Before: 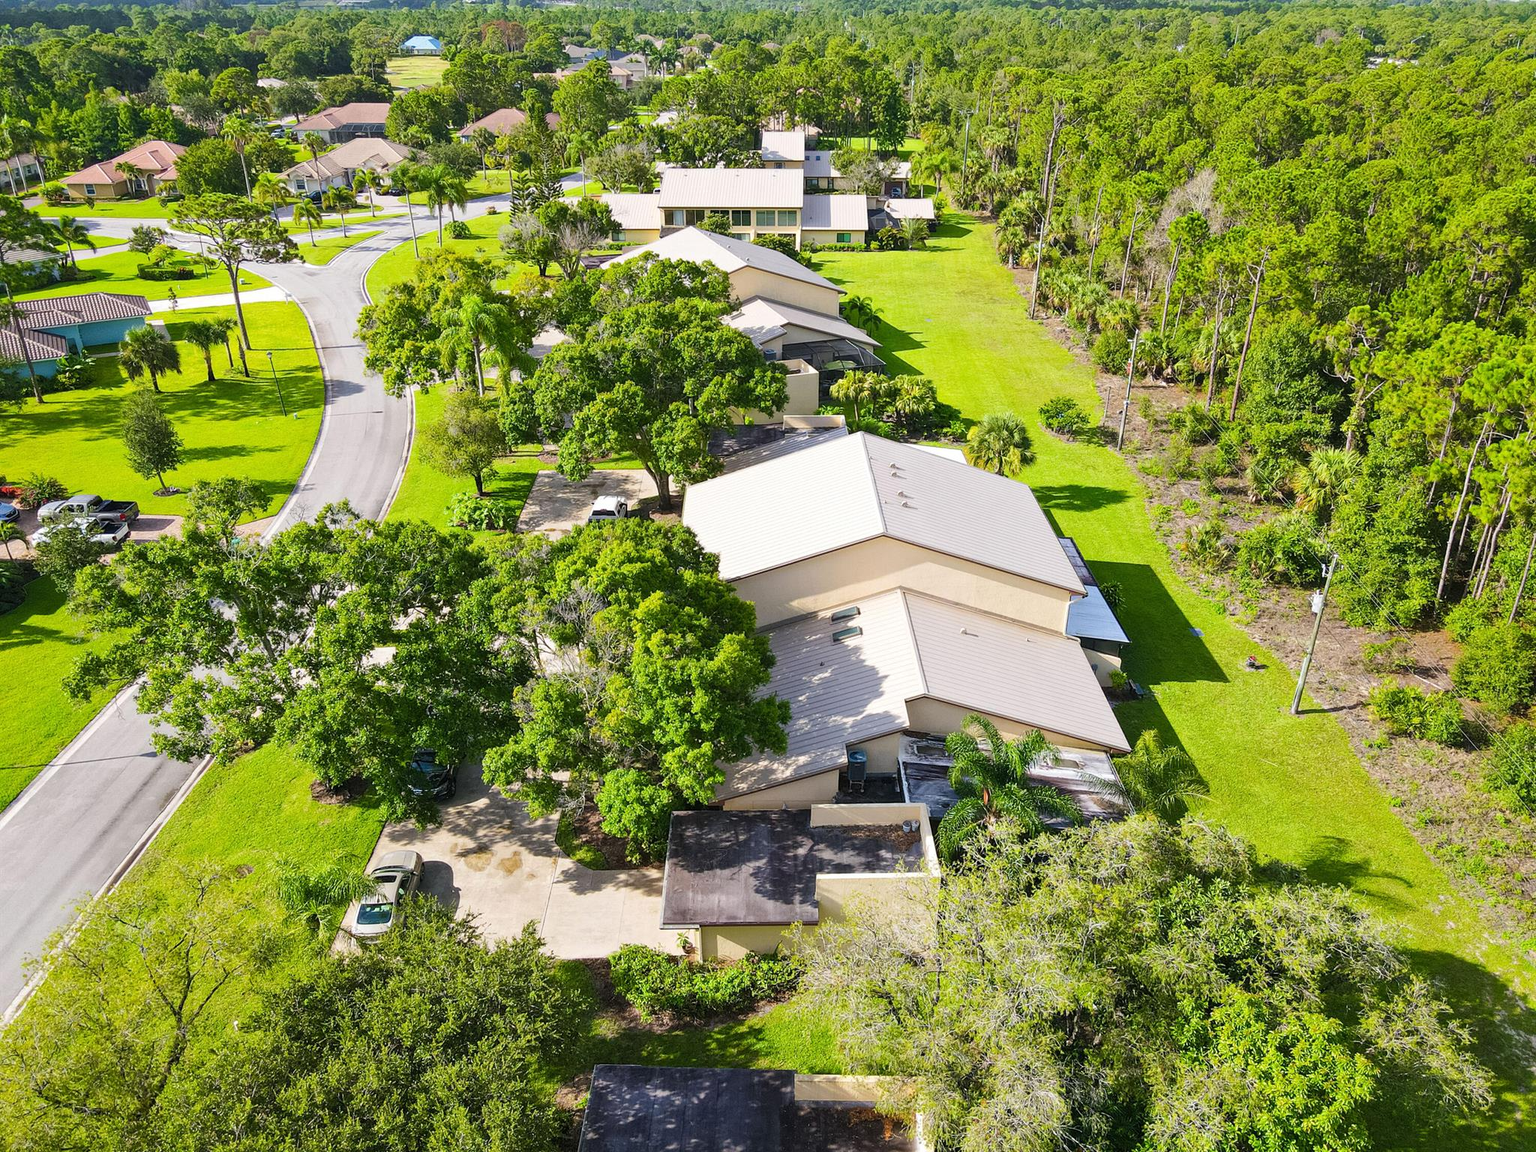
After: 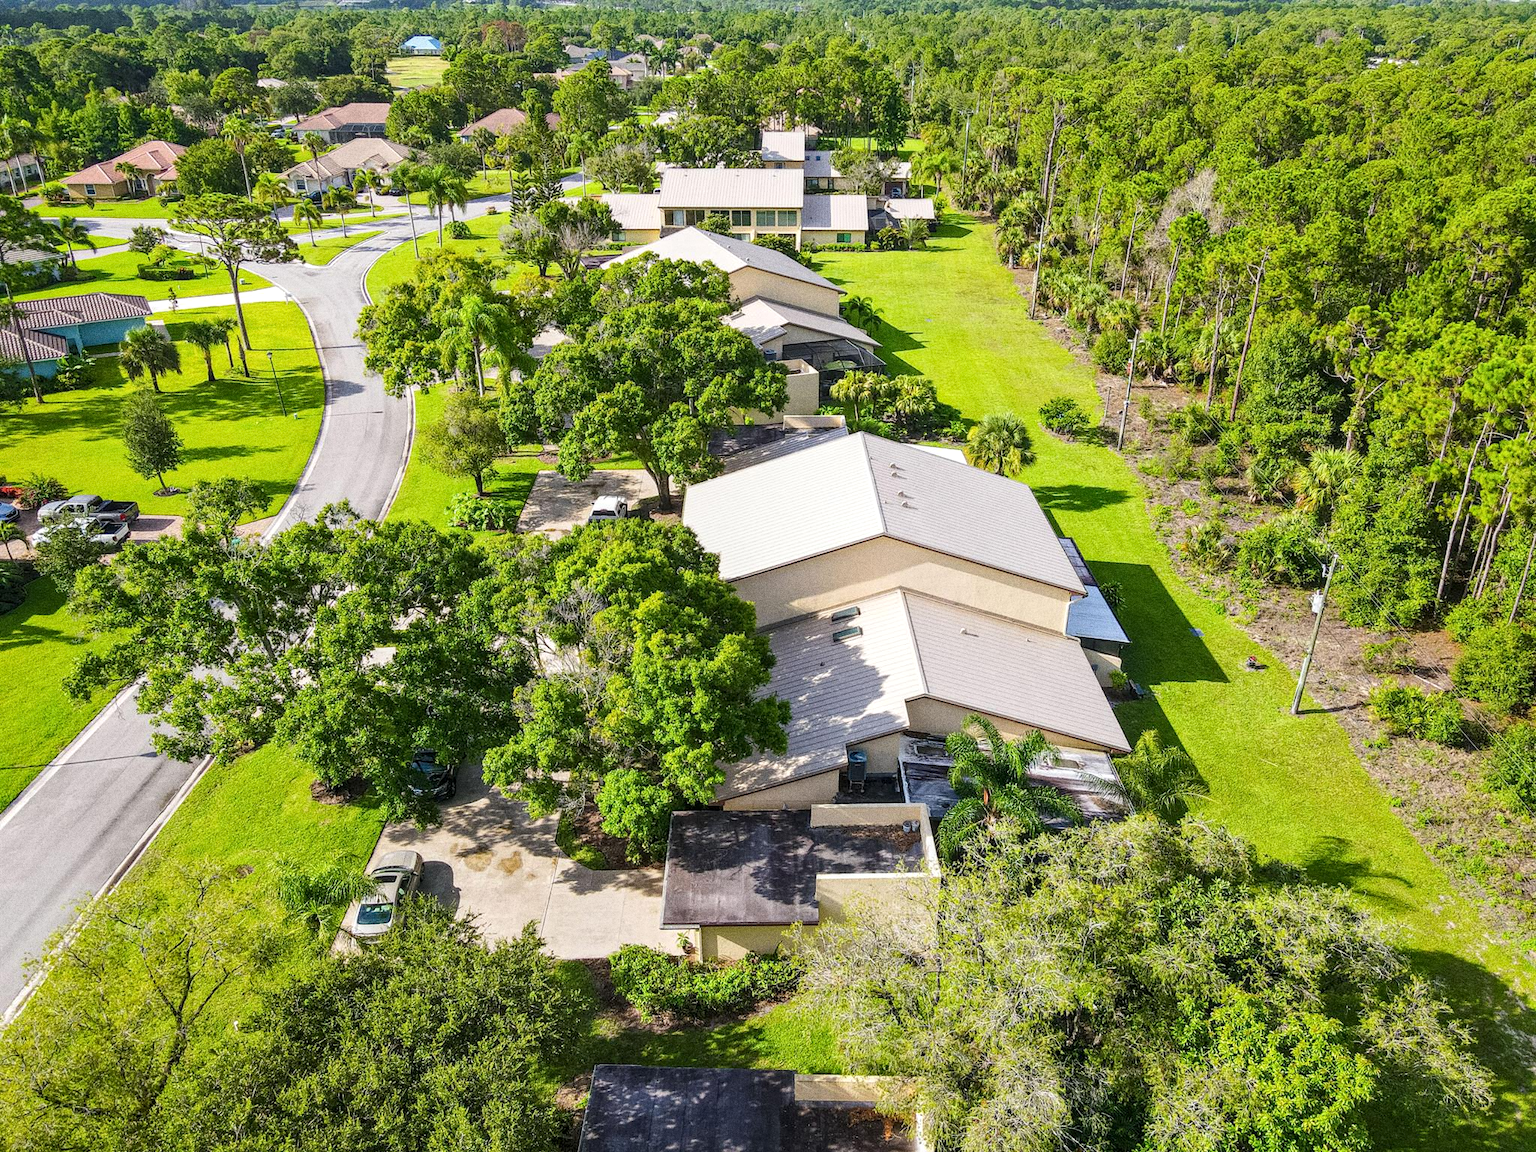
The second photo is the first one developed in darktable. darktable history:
local contrast: on, module defaults
grain: coarseness 0.09 ISO, strength 40%
